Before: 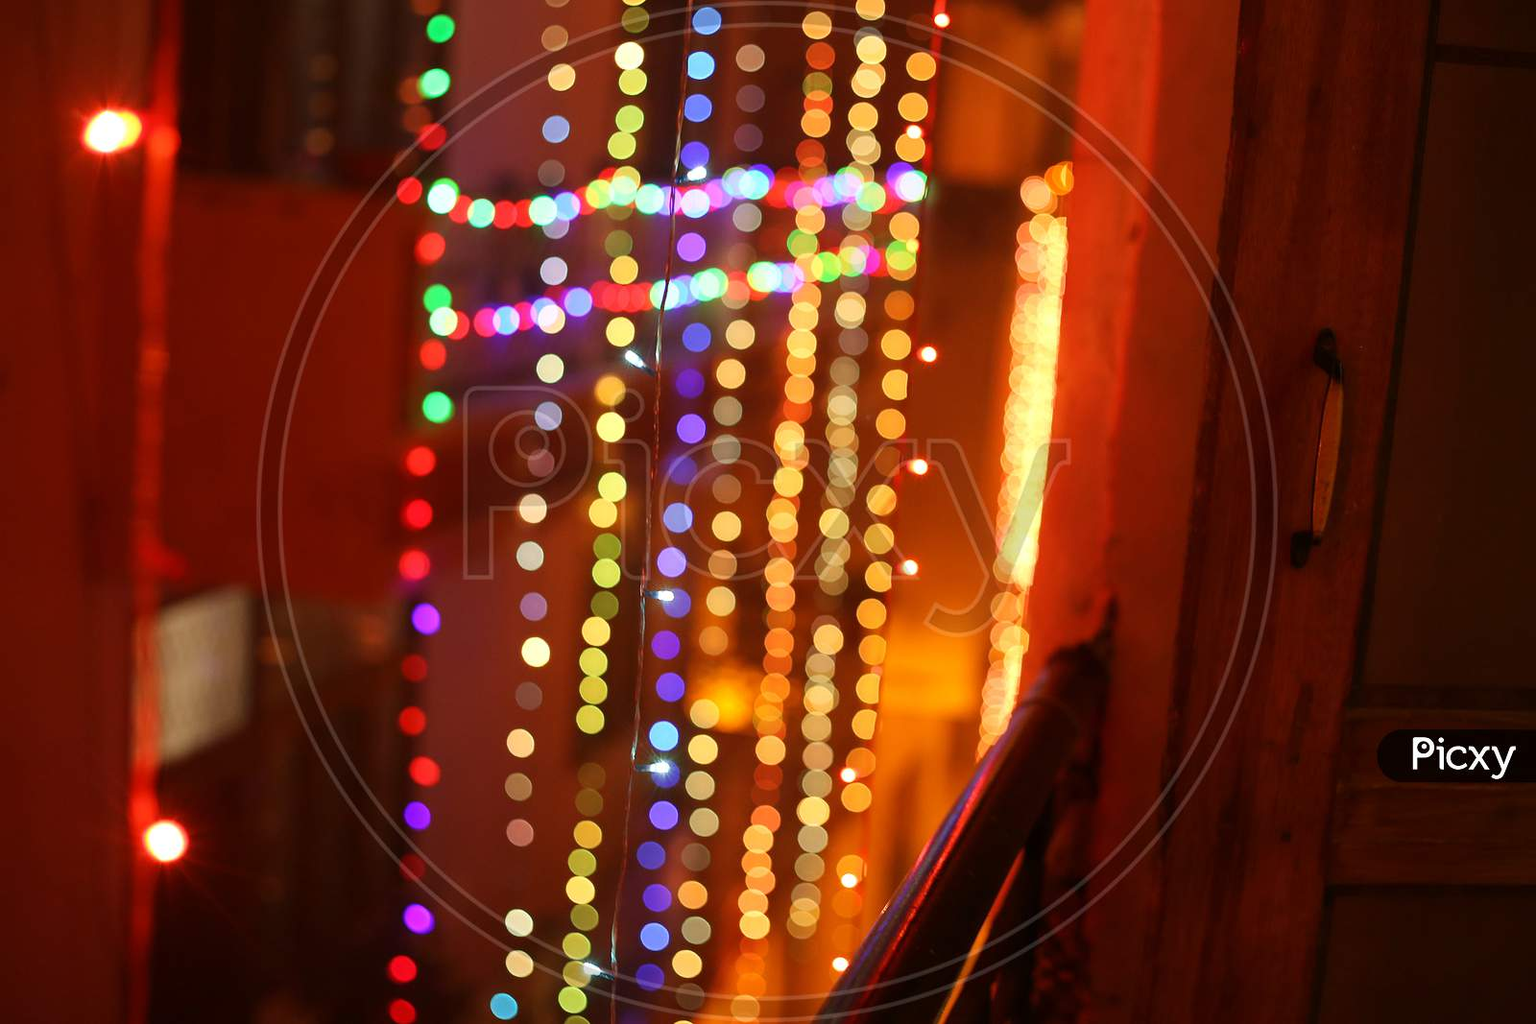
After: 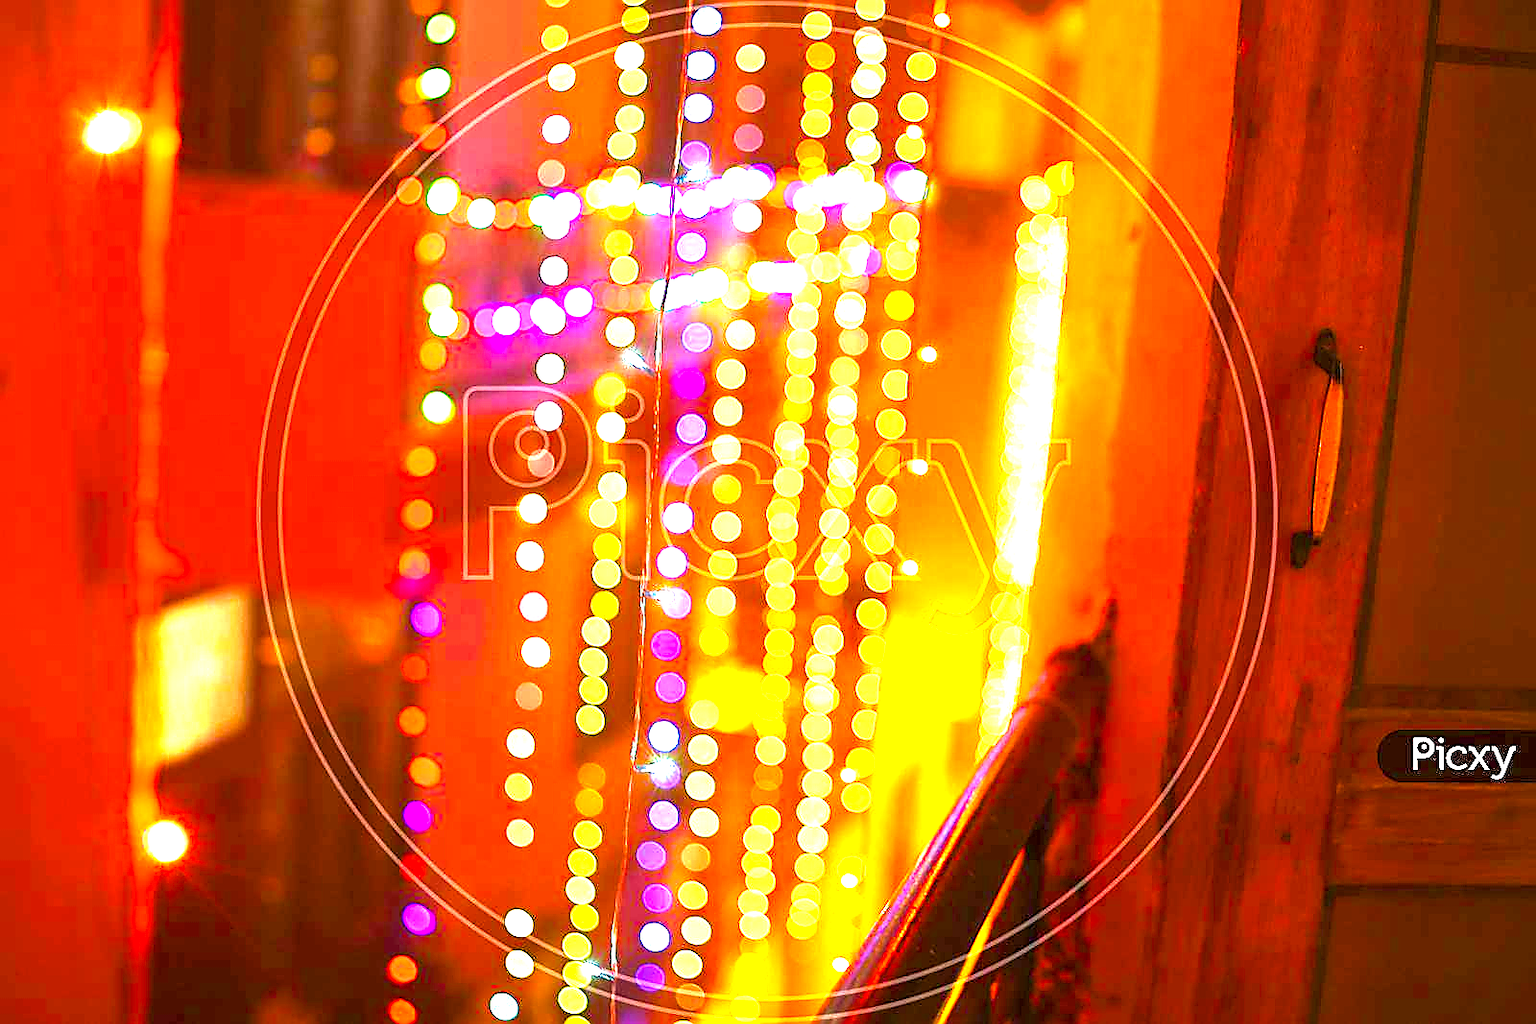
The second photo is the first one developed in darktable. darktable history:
exposure: exposure 2.905 EV, compensate highlight preservation false
sharpen: radius 1.407, amount 1.241, threshold 0.85
color balance rgb: highlights gain › luminance 18.07%, perceptual saturation grading › global saturation 31.224%, global vibrance 20%
velvia: on, module defaults
